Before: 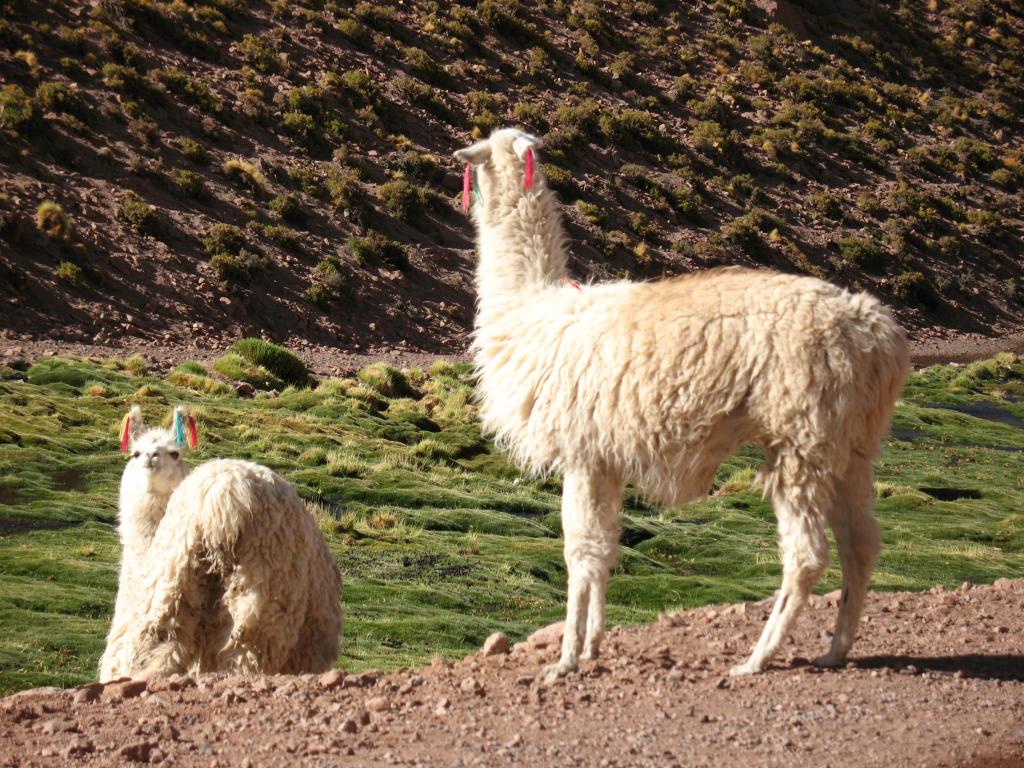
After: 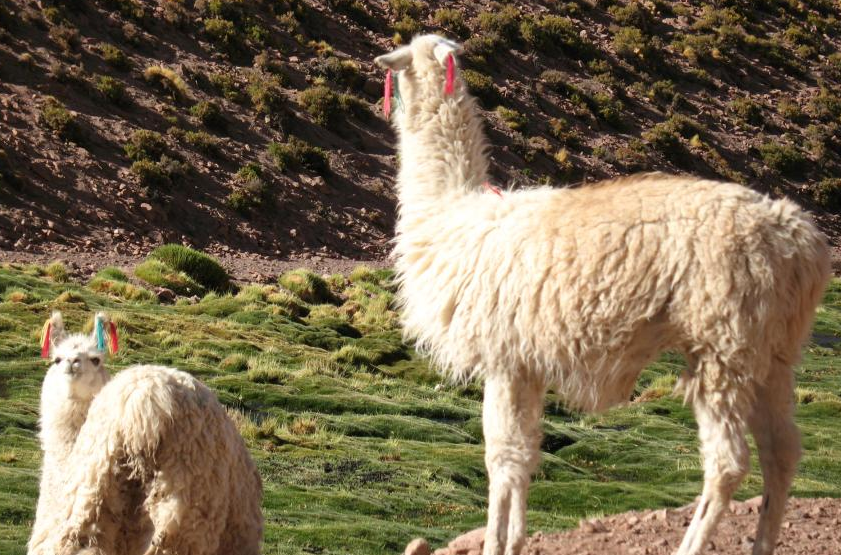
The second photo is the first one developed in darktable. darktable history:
crop: left 7.758%, top 12.331%, right 10.082%, bottom 15.392%
